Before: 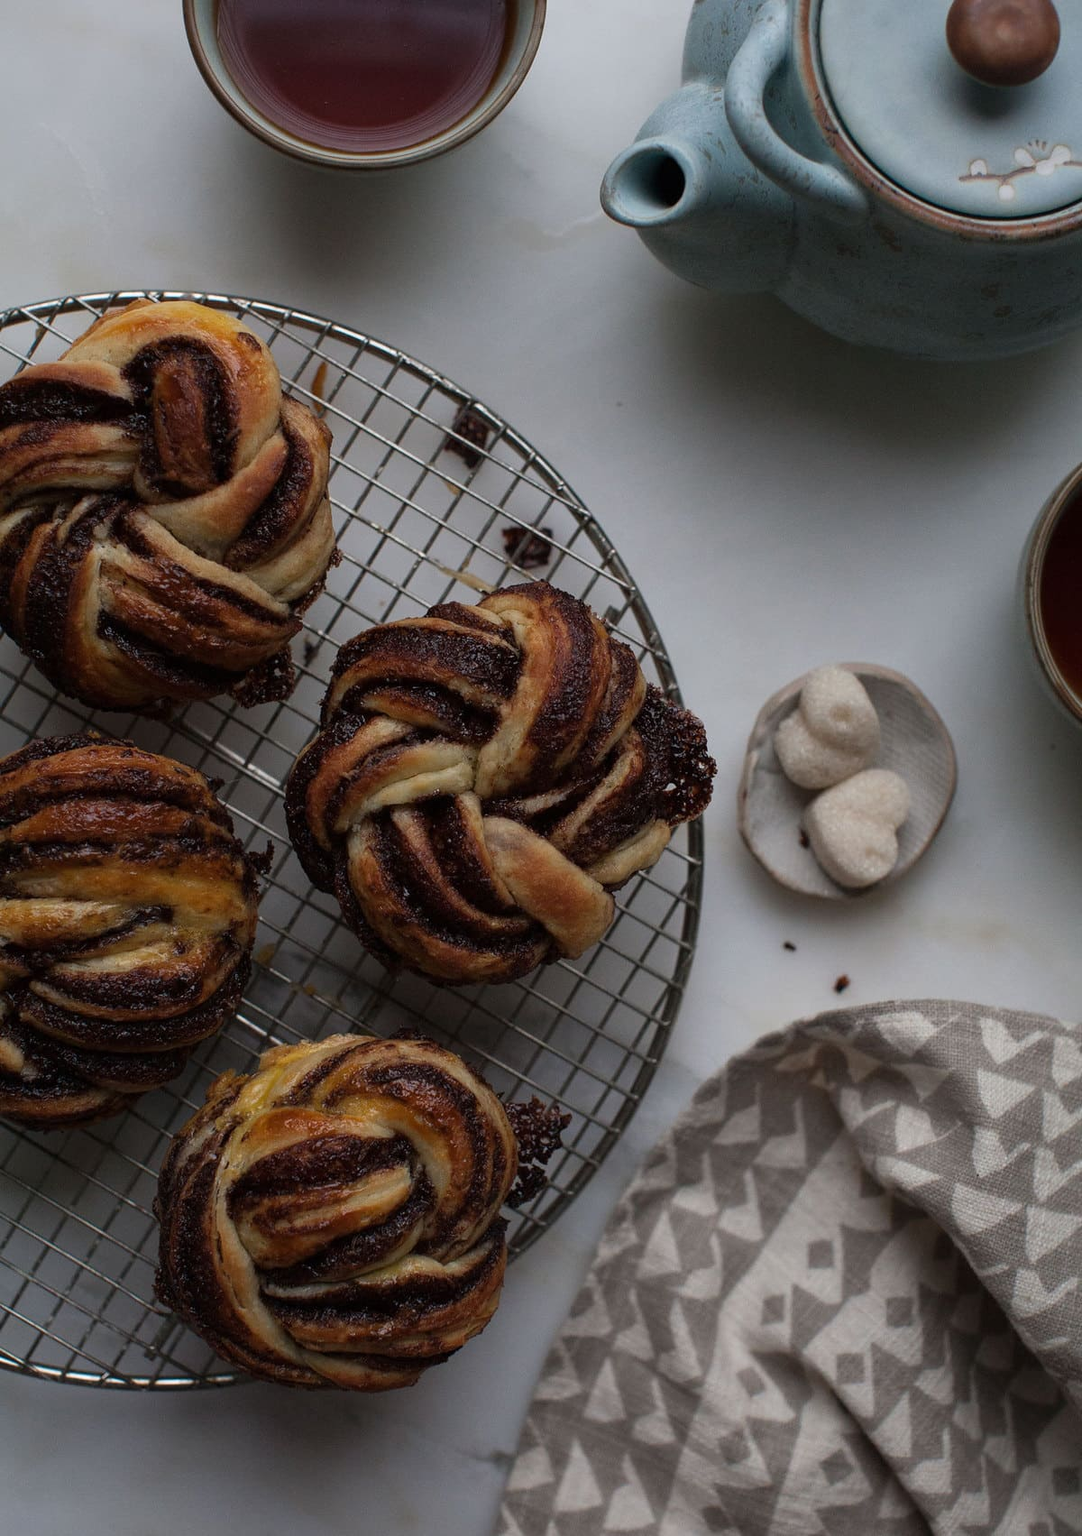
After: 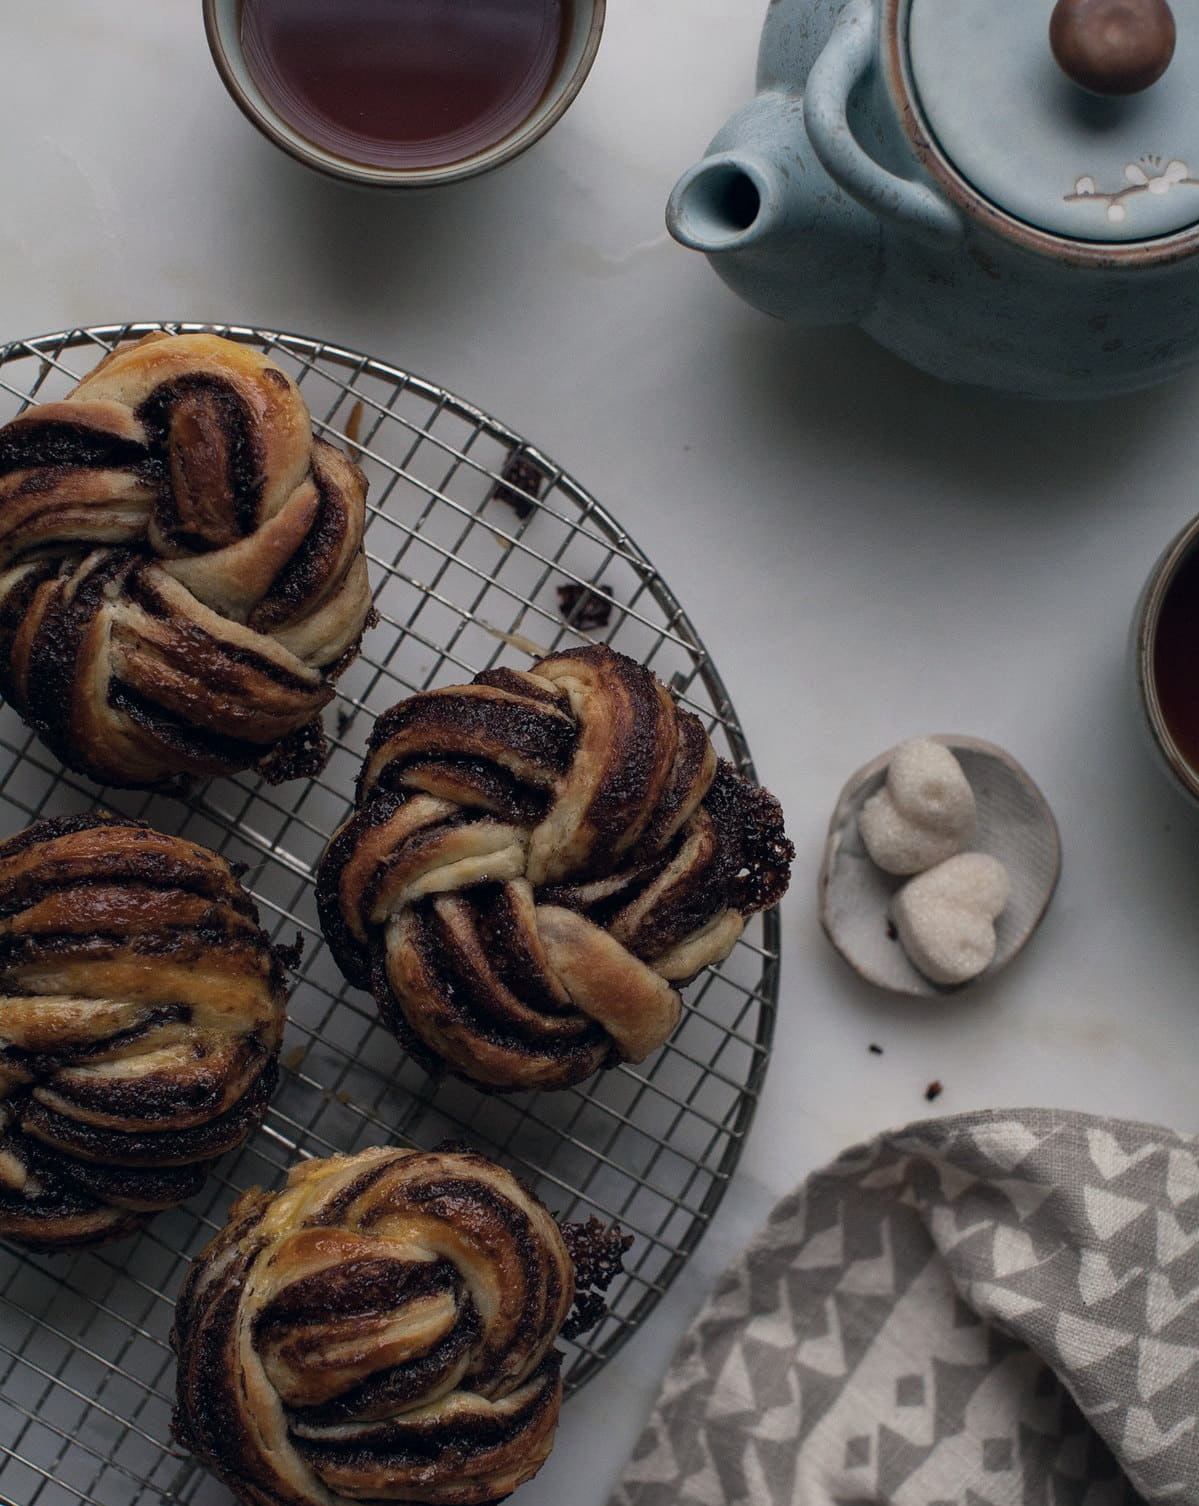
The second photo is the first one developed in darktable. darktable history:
crop and rotate: top 0%, bottom 11.513%
color correction: highlights a* 2.81, highlights b* 5.02, shadows a* -2.33, shadows b* -4.9, saturation 0.817
tone equalizer: on, module defaults
